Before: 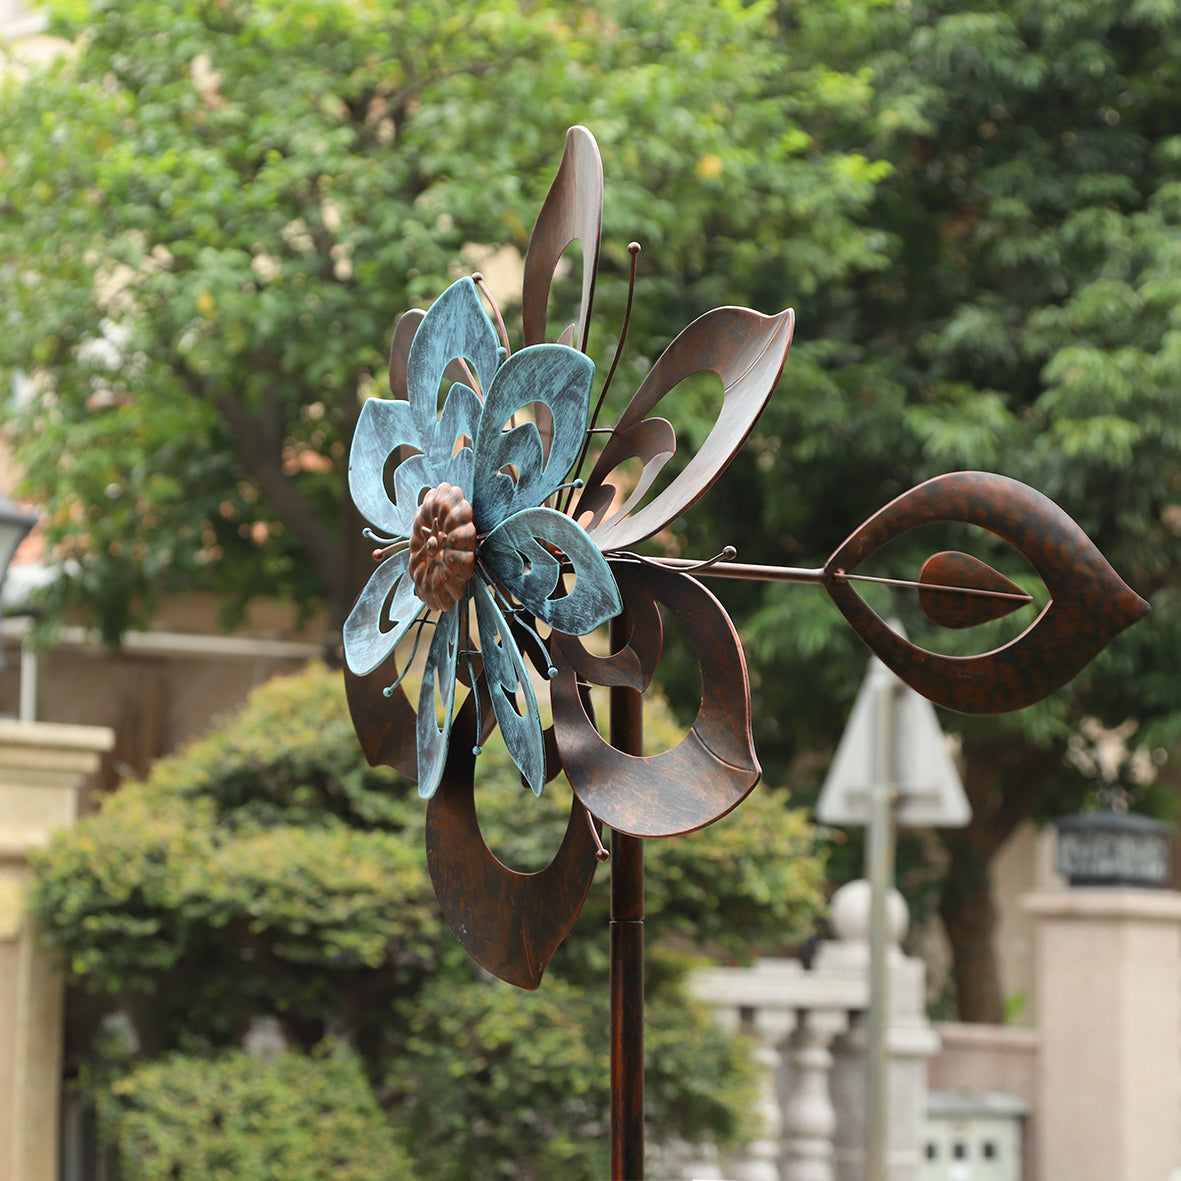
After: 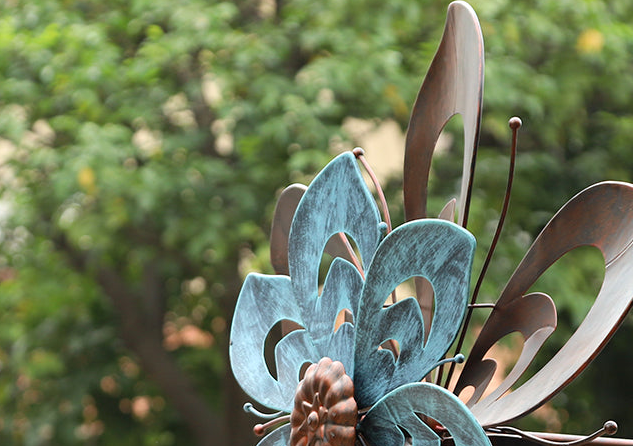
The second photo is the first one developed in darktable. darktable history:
exposure: black level correction 0.001, exposure 0.014 EV, compensate highlight preservation false
crop: left 10.121%, top 10.631%, right 36.218%, bottom 51.526%
